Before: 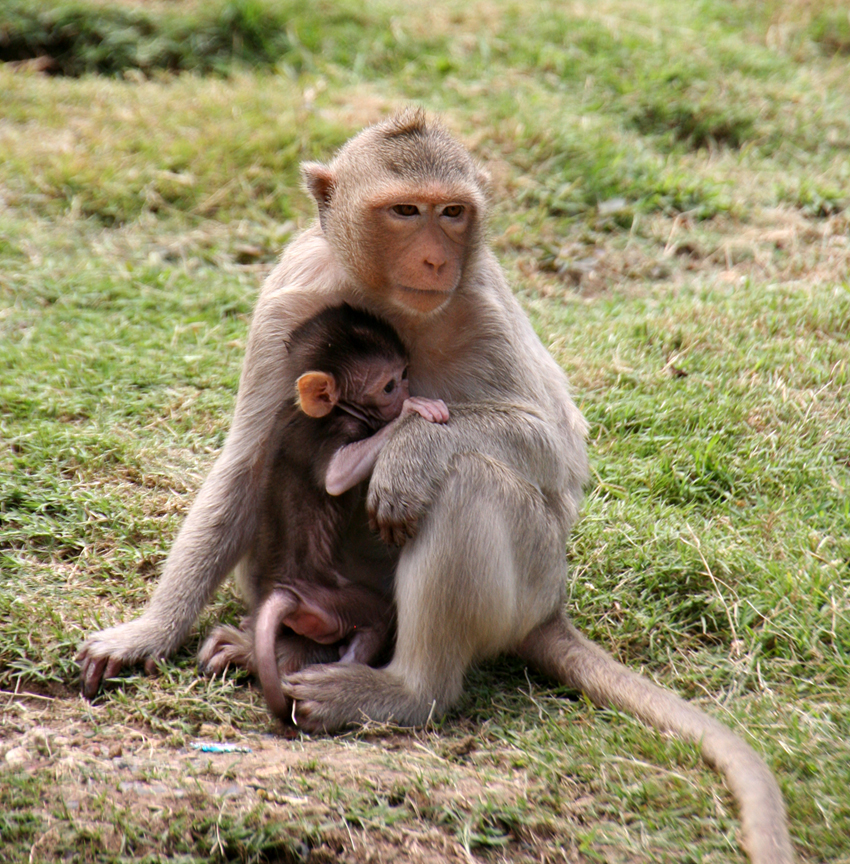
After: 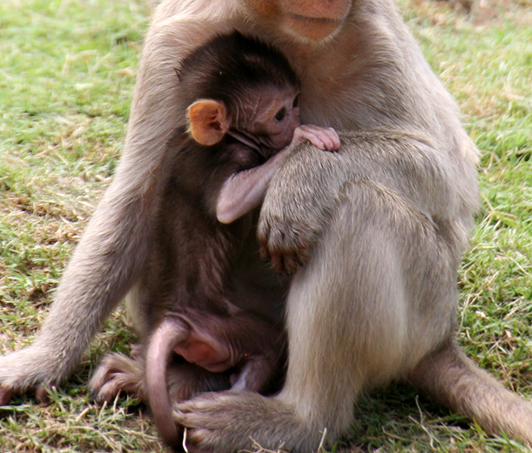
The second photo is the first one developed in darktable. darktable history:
crop: left 12.876%, top 31.585%, right 24.474%, bottom 15.936%
shadows and highlights: shadows -22.02, highlights 99.31, soften with gaussian
